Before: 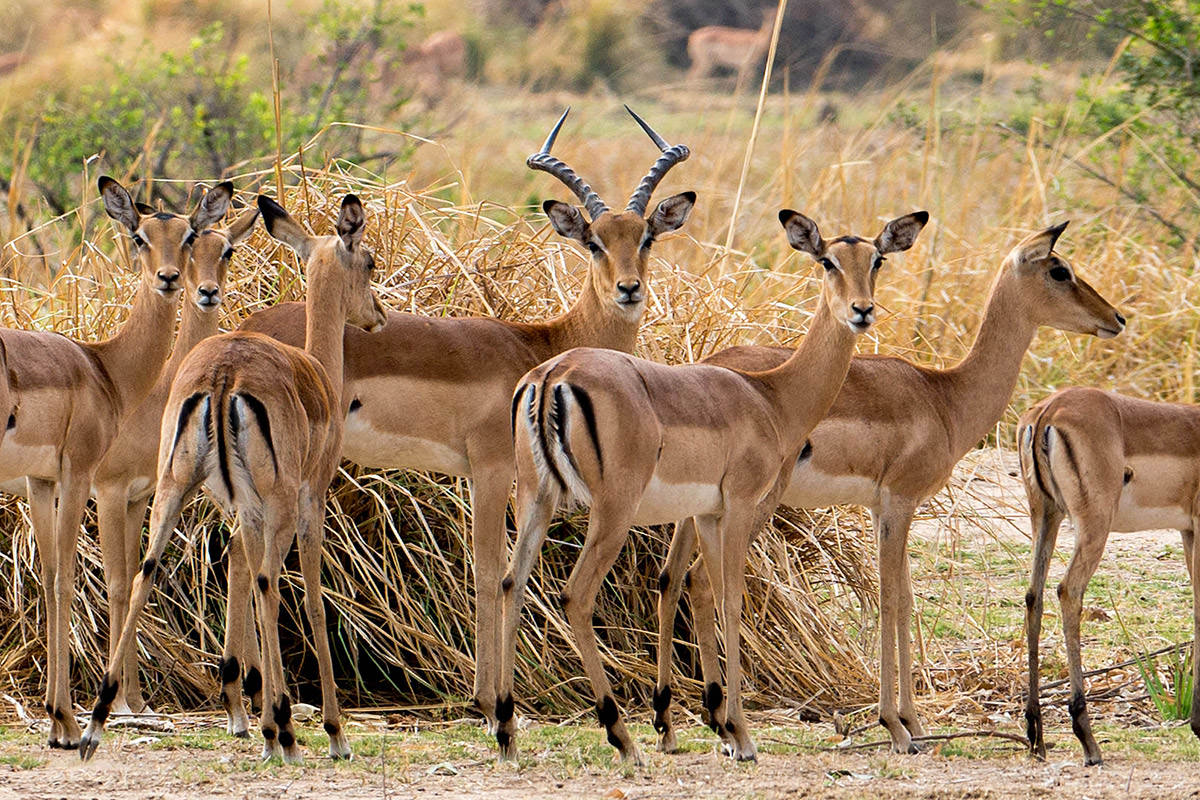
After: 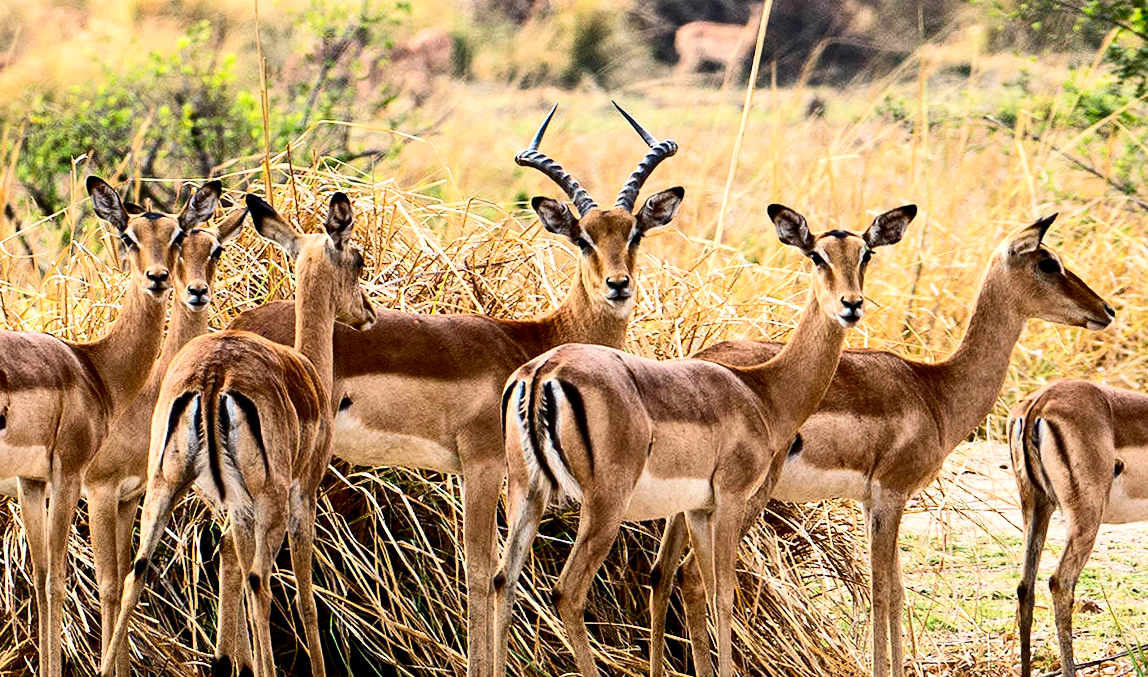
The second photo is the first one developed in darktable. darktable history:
contrast brightness saturation: contrast 0.411, brightness 0.041, saturation 0.246
crop and rotate: angle 0.465°, left 0.311%, right 2.793%, bottom 14.286%
local contrast: highlights 103%, shadows 102%, detail 120%, midtone range 0.2
